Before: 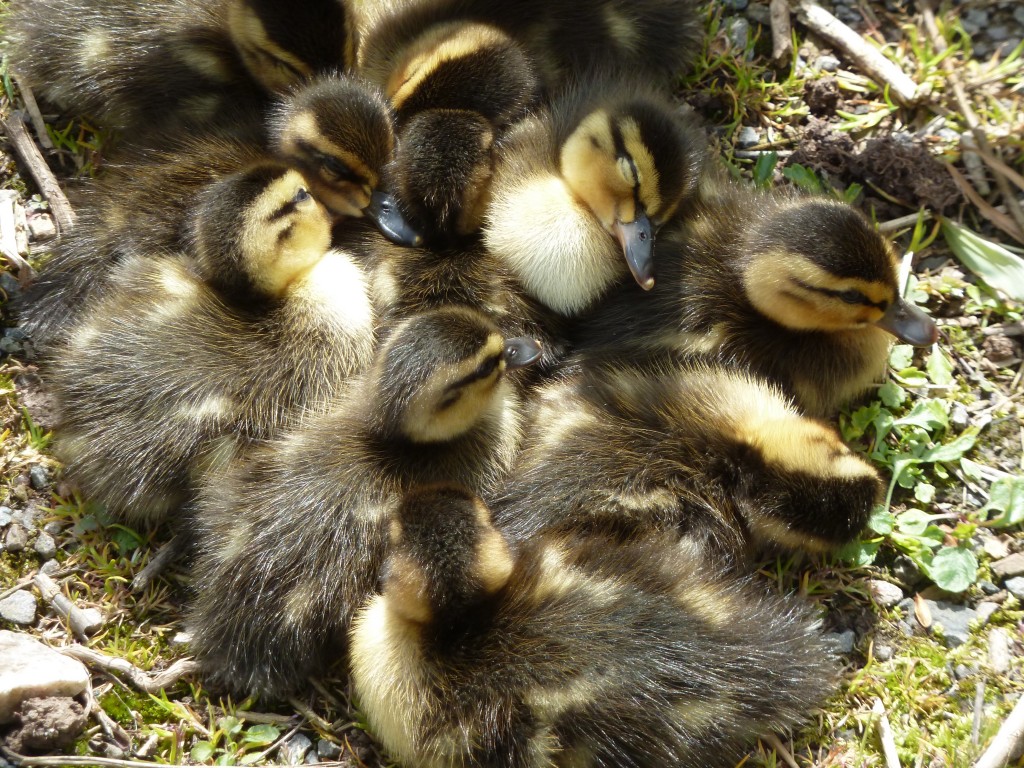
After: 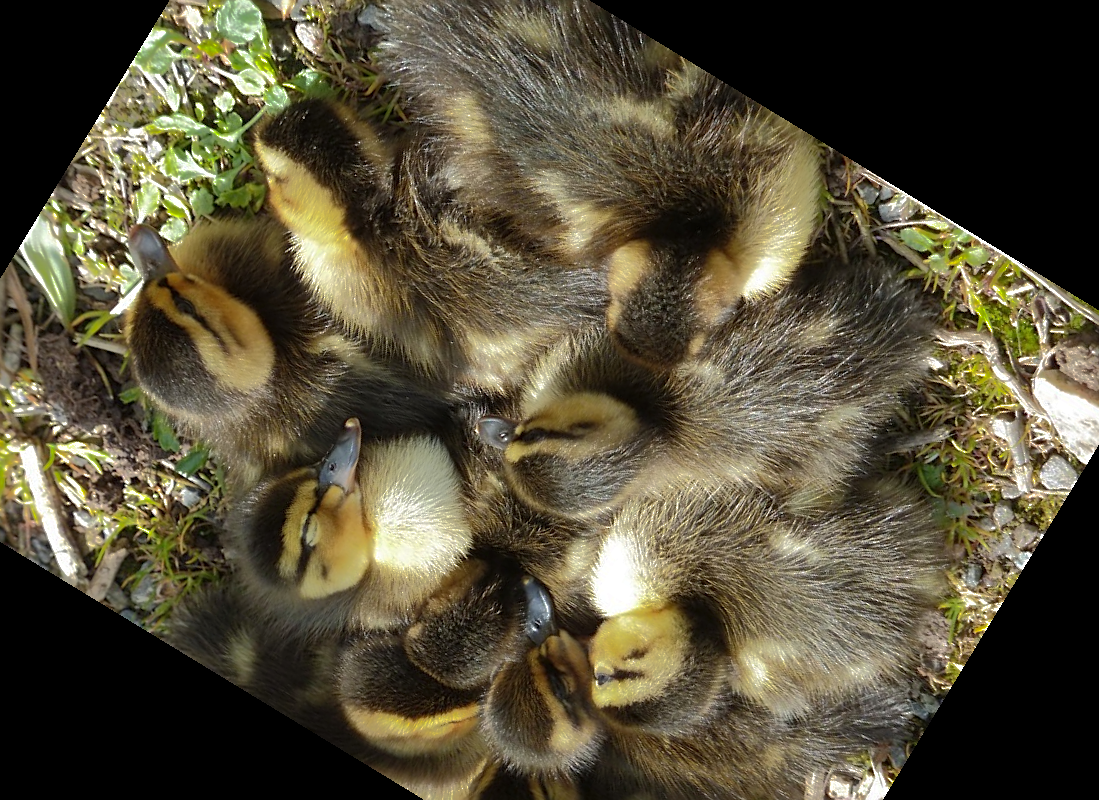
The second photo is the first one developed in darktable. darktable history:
shadows and highlights: shadows 38.43, highlights -74.54
crop and rotate: angle 148.68°, left 9.111%, top 15.603%, right 4.588%, bottom 17.041%
sharpen: on, module defaults
